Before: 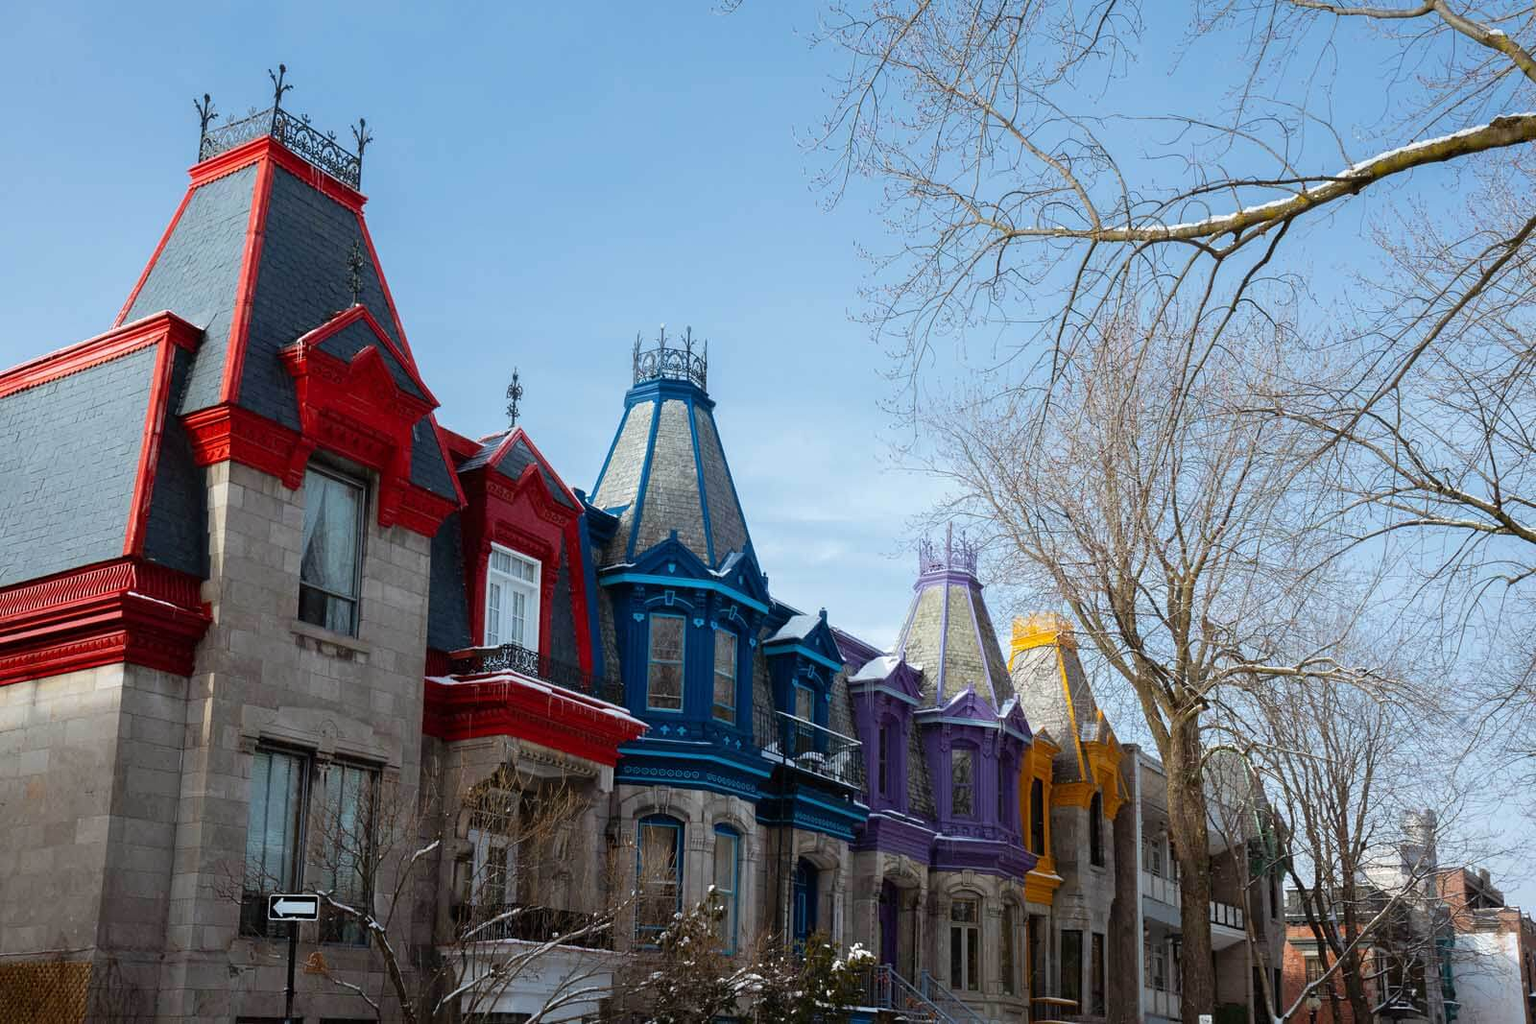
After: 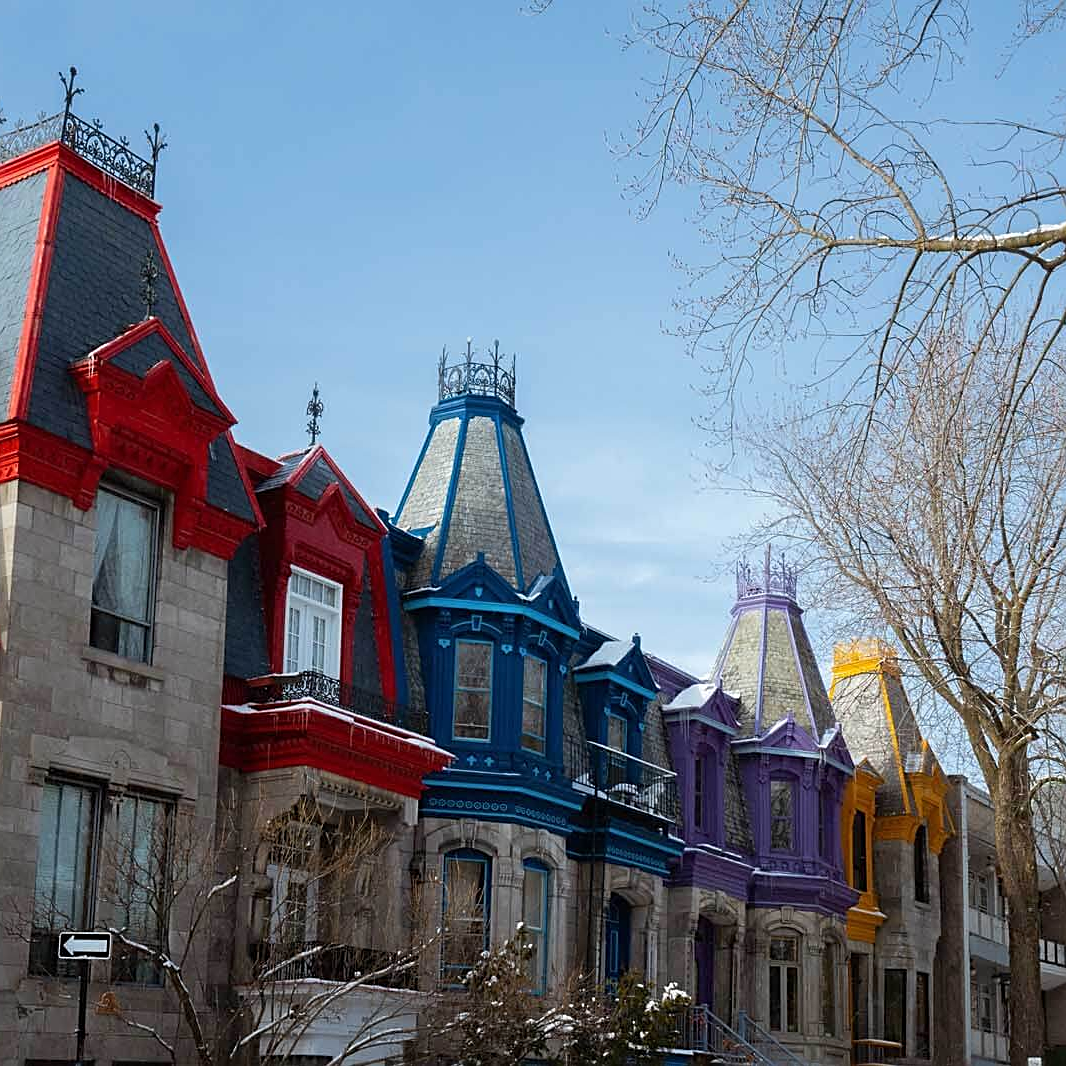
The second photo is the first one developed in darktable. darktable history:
sharpen: on, module defaults
crop and rotate: left 13.873%, right 19.453%
